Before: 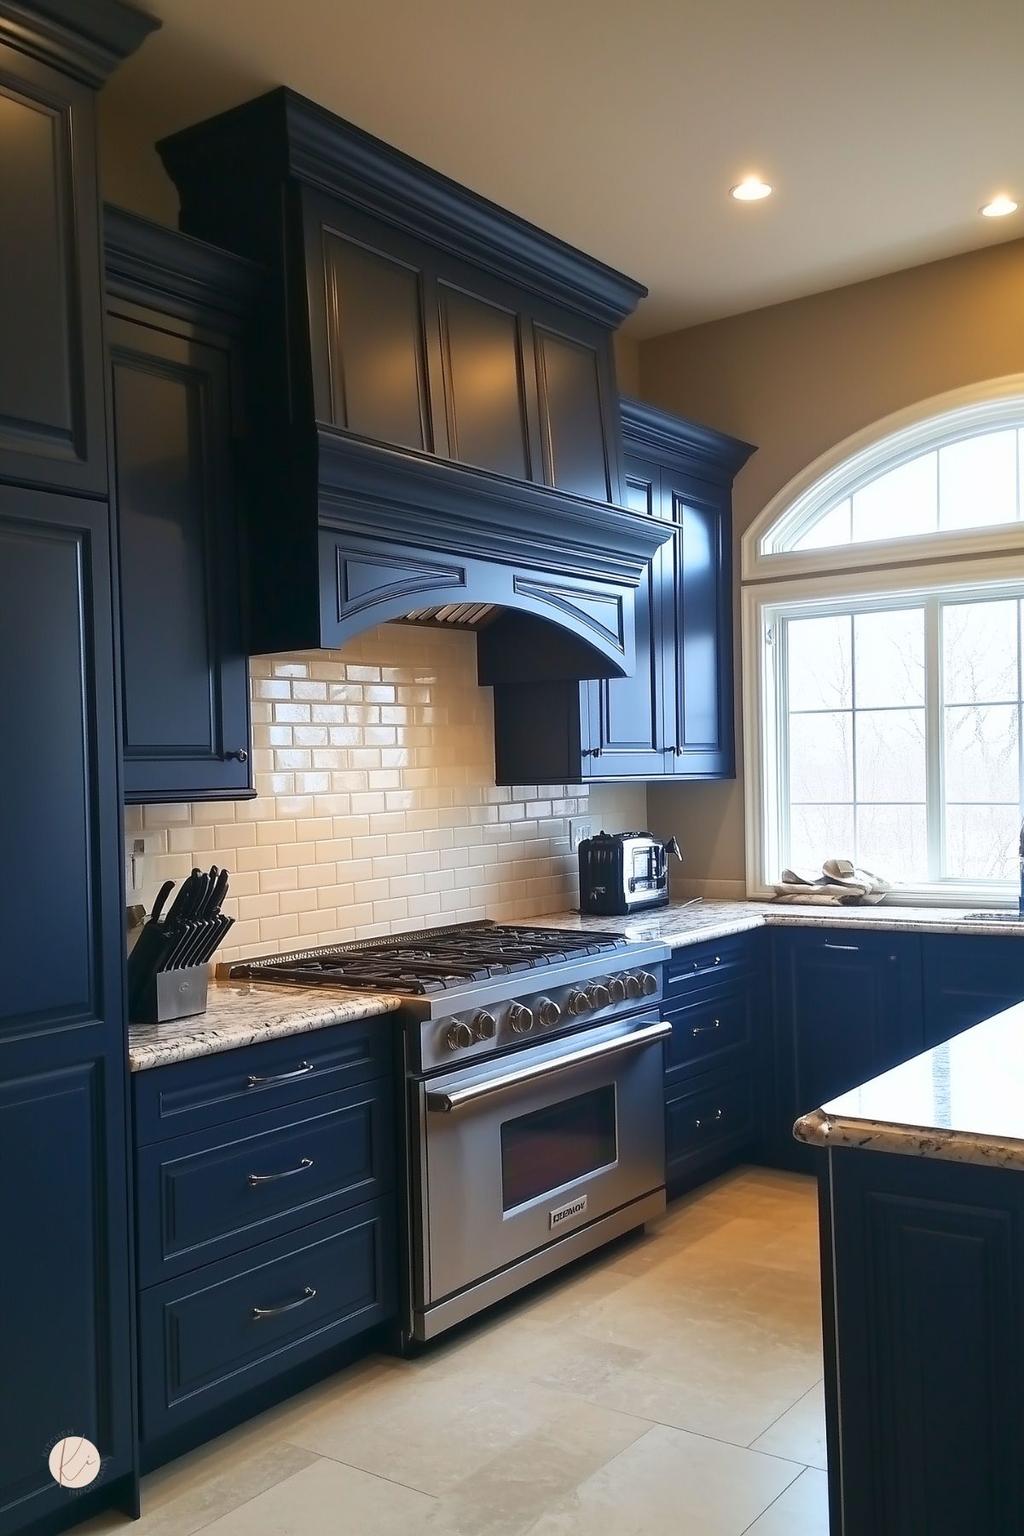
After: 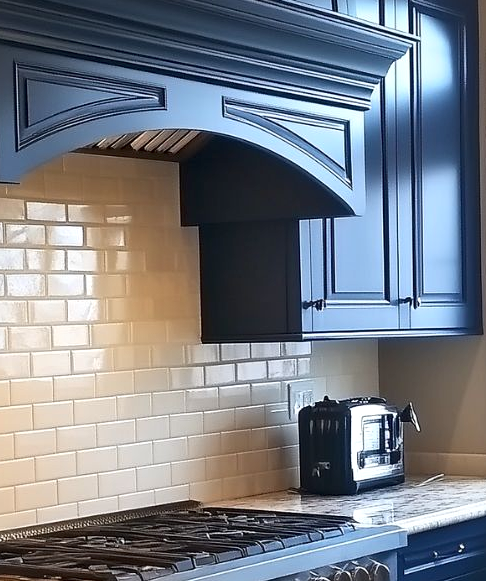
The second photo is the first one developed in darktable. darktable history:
local contrast: mode bilateral grid, contrast 49, coarseness 49, detail 150%, midtone range 0.2
crop: left 31.699%, top 32.146%, right 27.816%, bottom 35.584%
